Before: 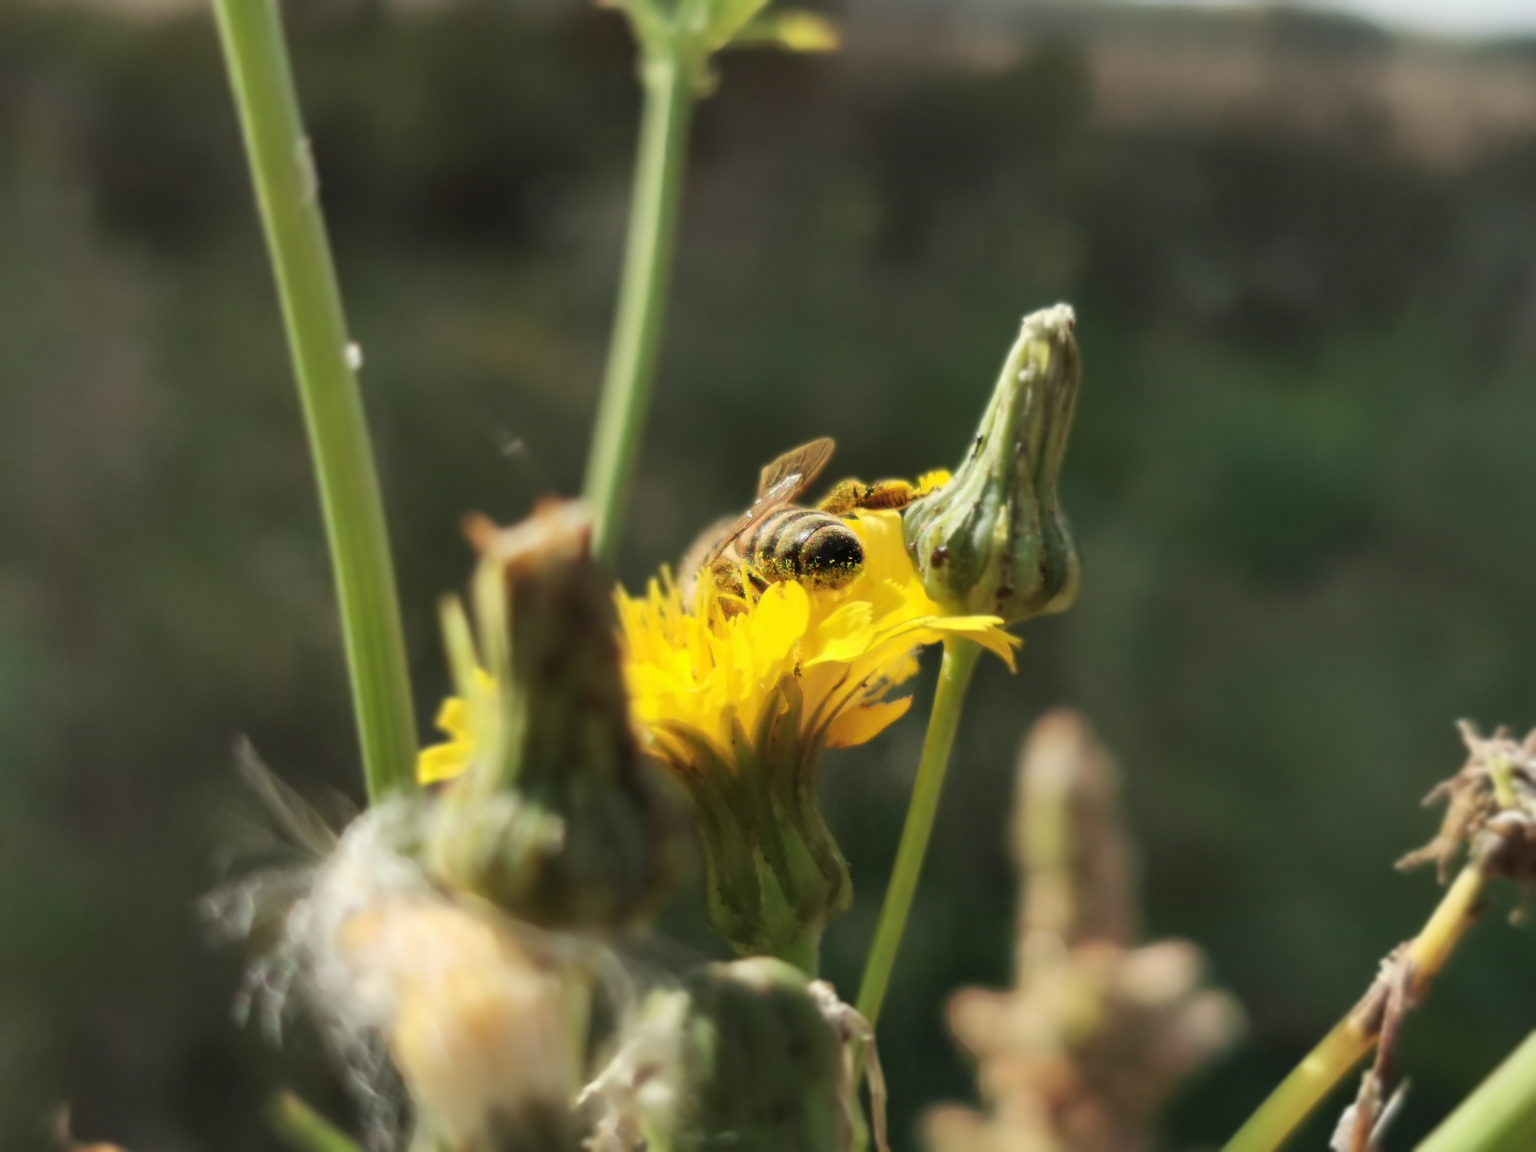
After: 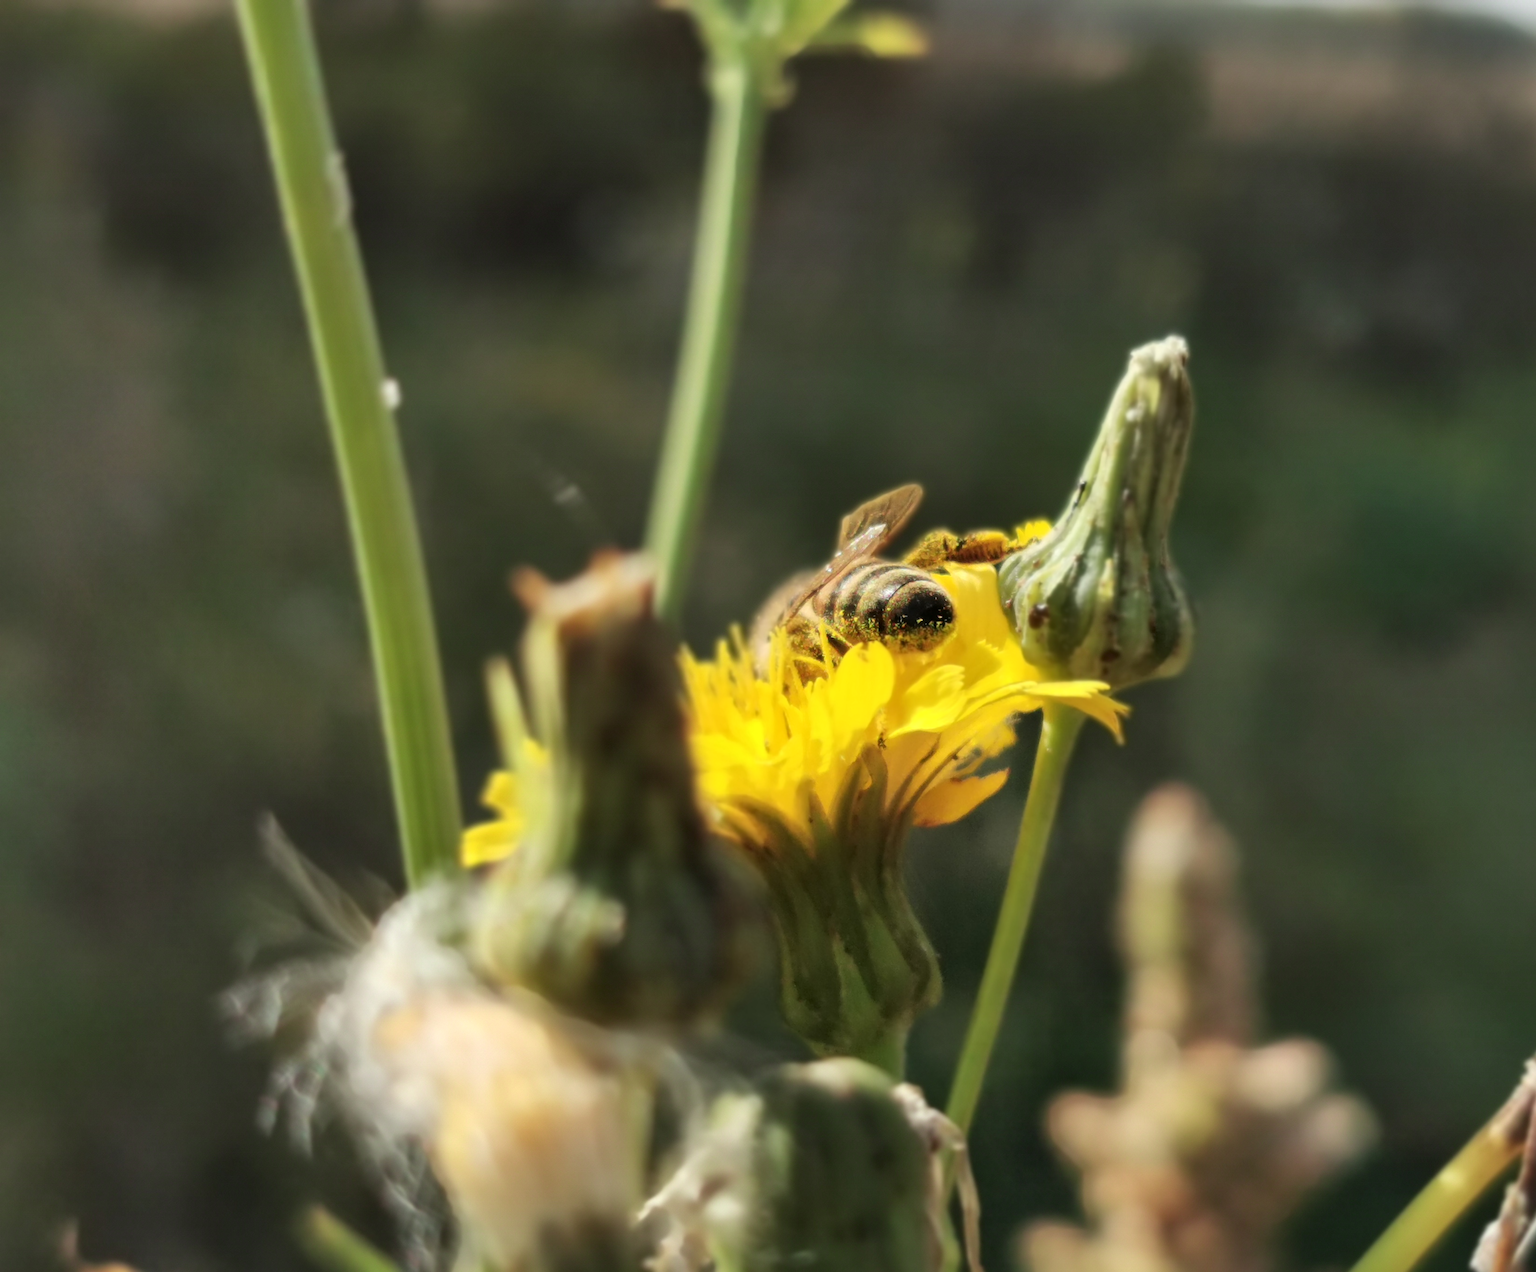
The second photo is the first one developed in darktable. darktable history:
crop: right 9.509%, bottom 0.031%
local contrast: mode bilateral grid, contrast 20, coarseness 50, detail 120%, midtone range 0.2
